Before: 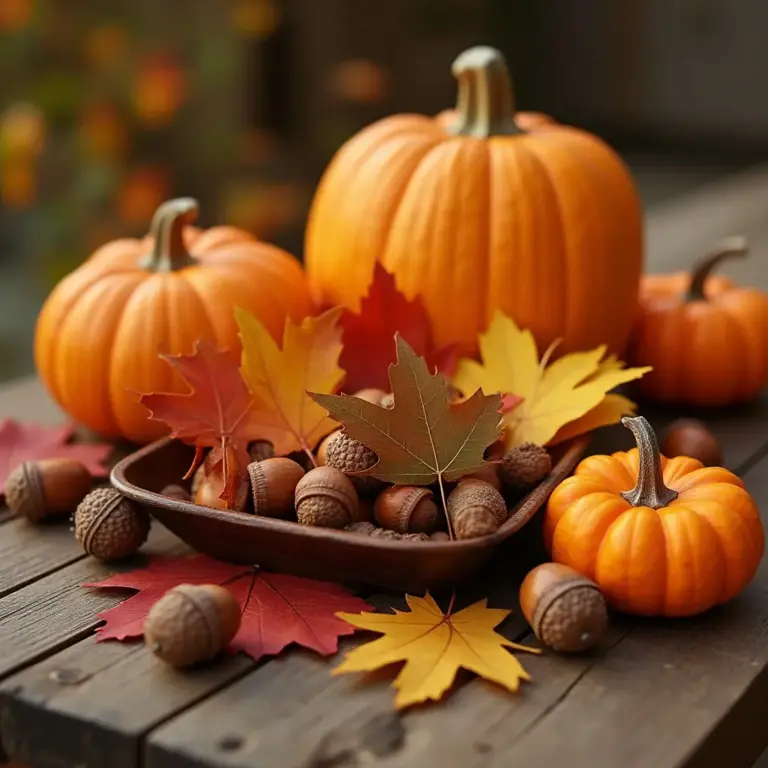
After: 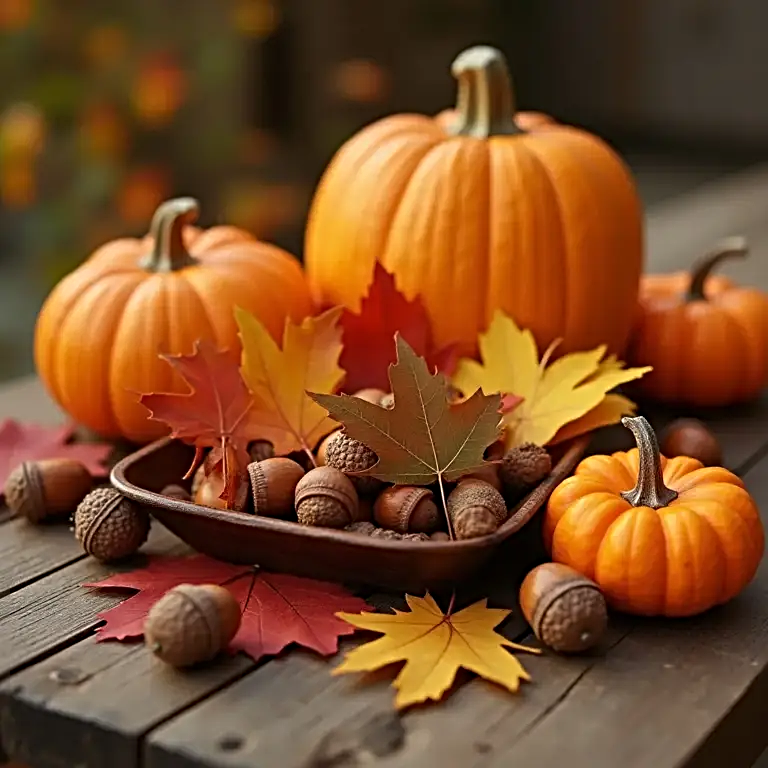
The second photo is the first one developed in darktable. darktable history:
sharpen: radius 3.988
